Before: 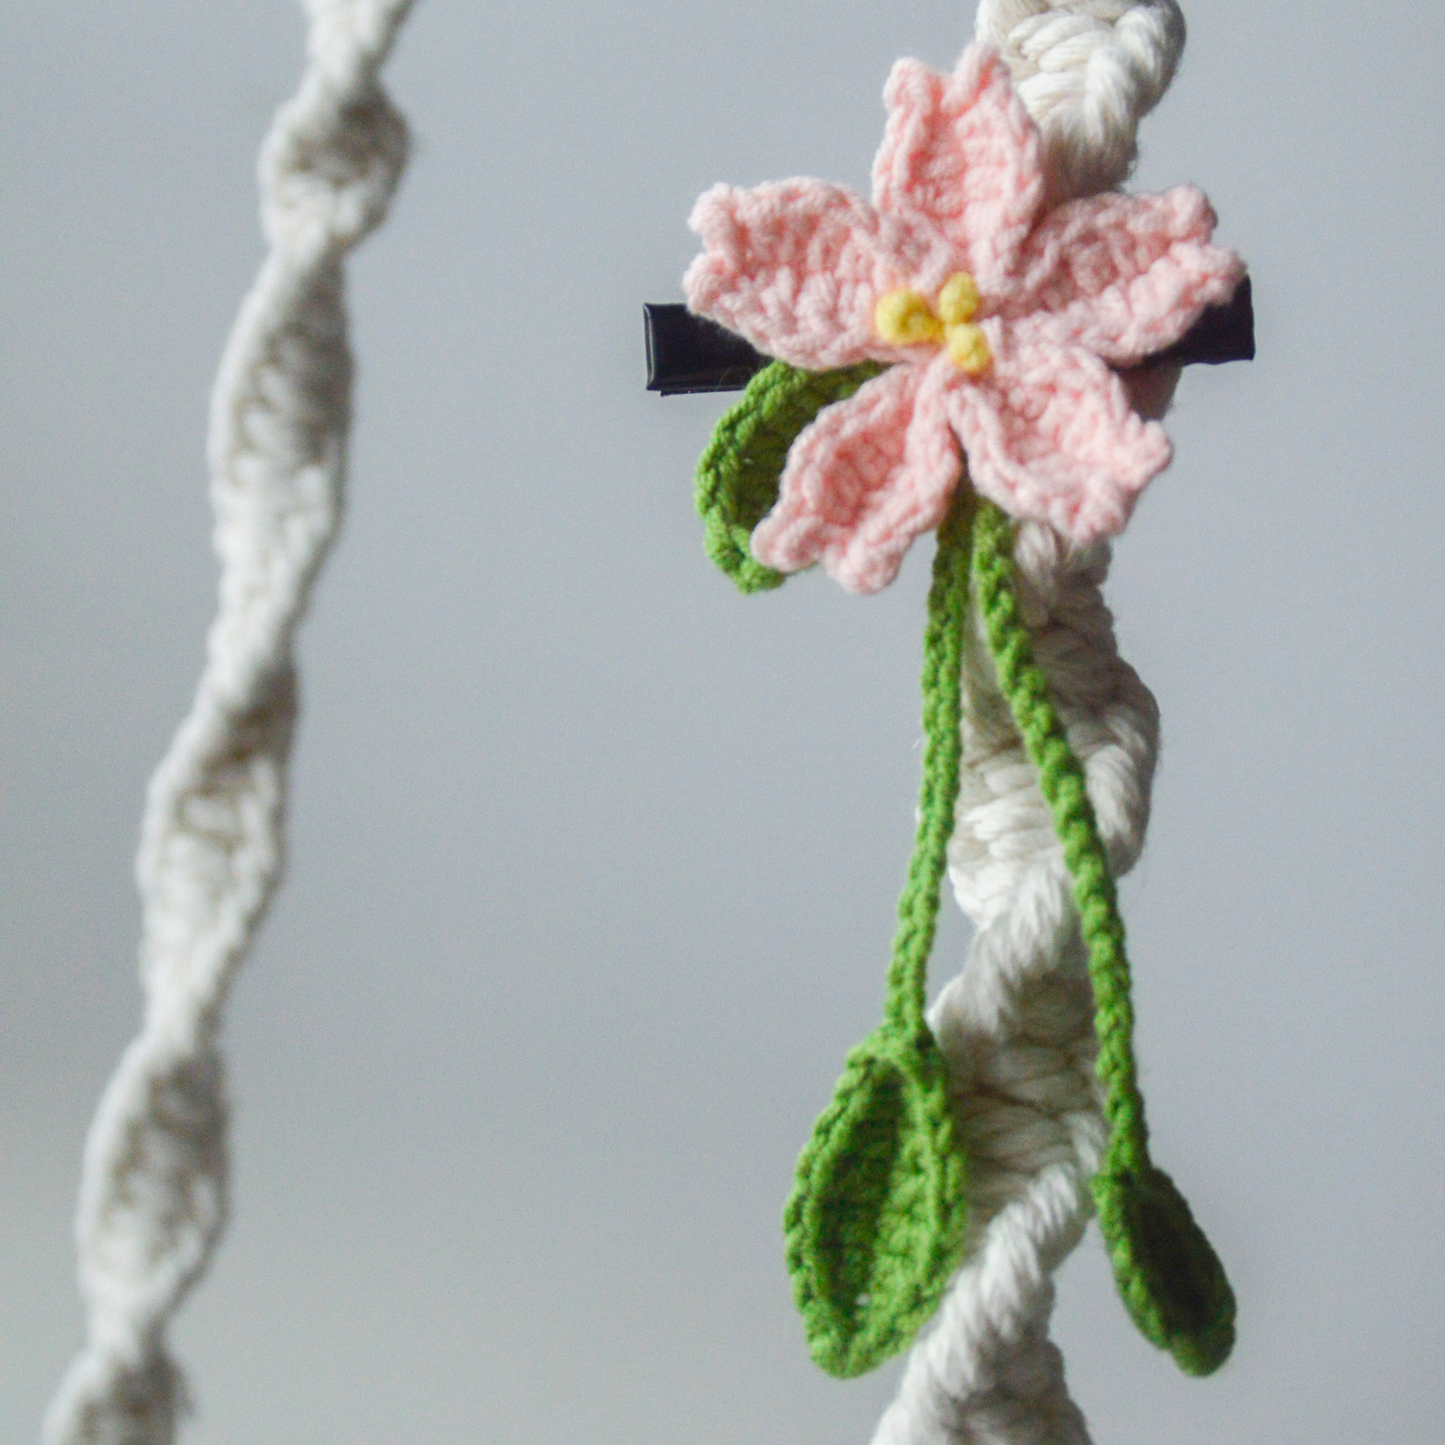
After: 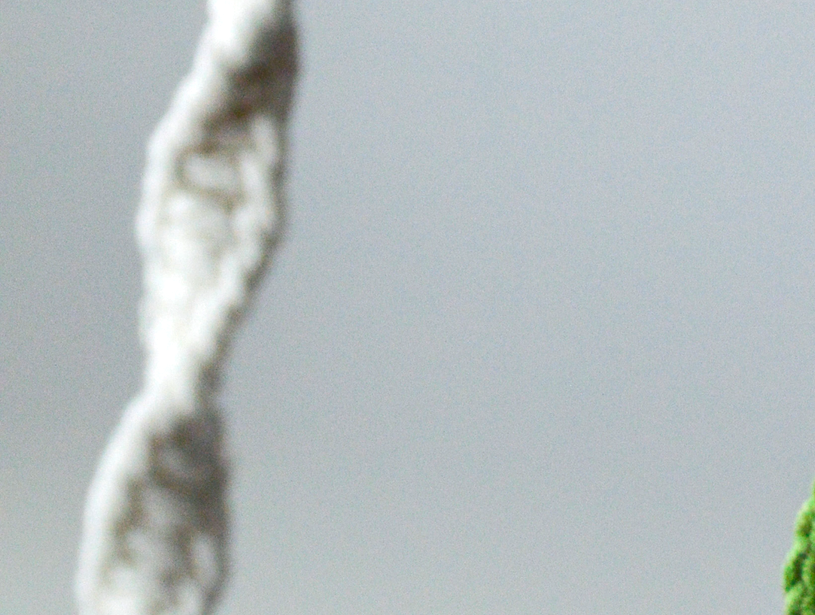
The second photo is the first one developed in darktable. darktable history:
shadows and highlights: shadows 37.27, highlights -28.18, soften with gaussian
tone equalizer: -8 EV -0.417 EV, -7 EV -0.389 EV, -6 EV -0.333 EV, -5 EV -0.222 EV, -3 EV 0.222 EV, -2 EV 0.333 EV, -1 EV 0.389 EV, +0 EV 0.417 EV, edges refinement/feathering 500, mask exposure compensation -1.57 EV, preserve details no
crop: top 44.483%, right 43.593%, bottom 12.892%
